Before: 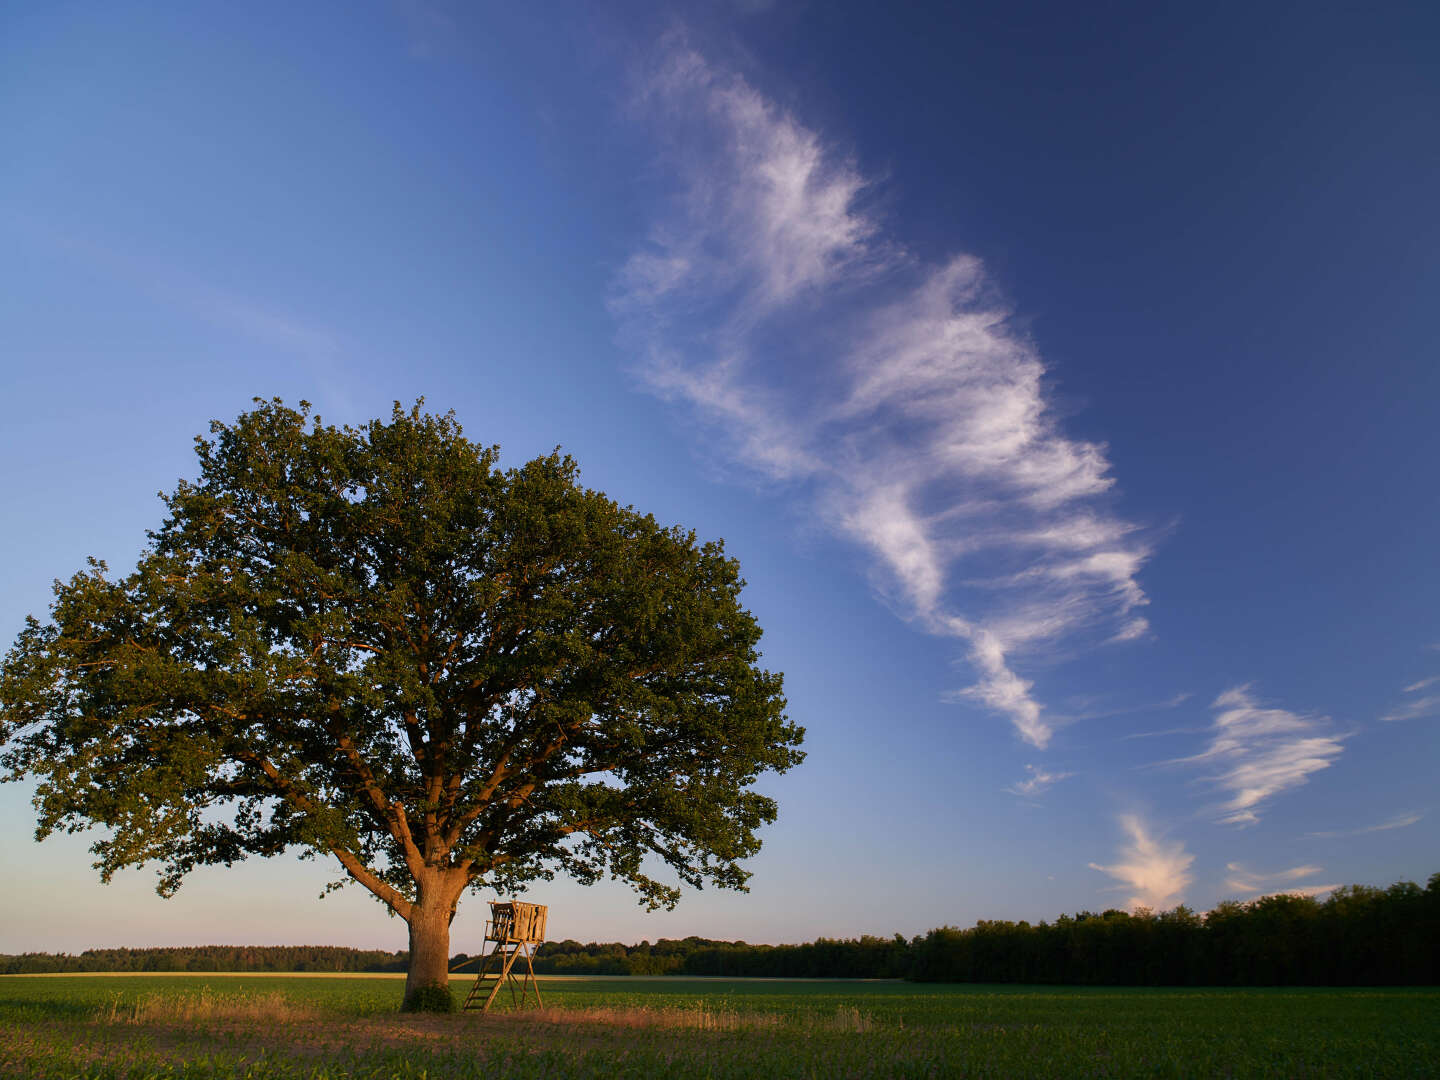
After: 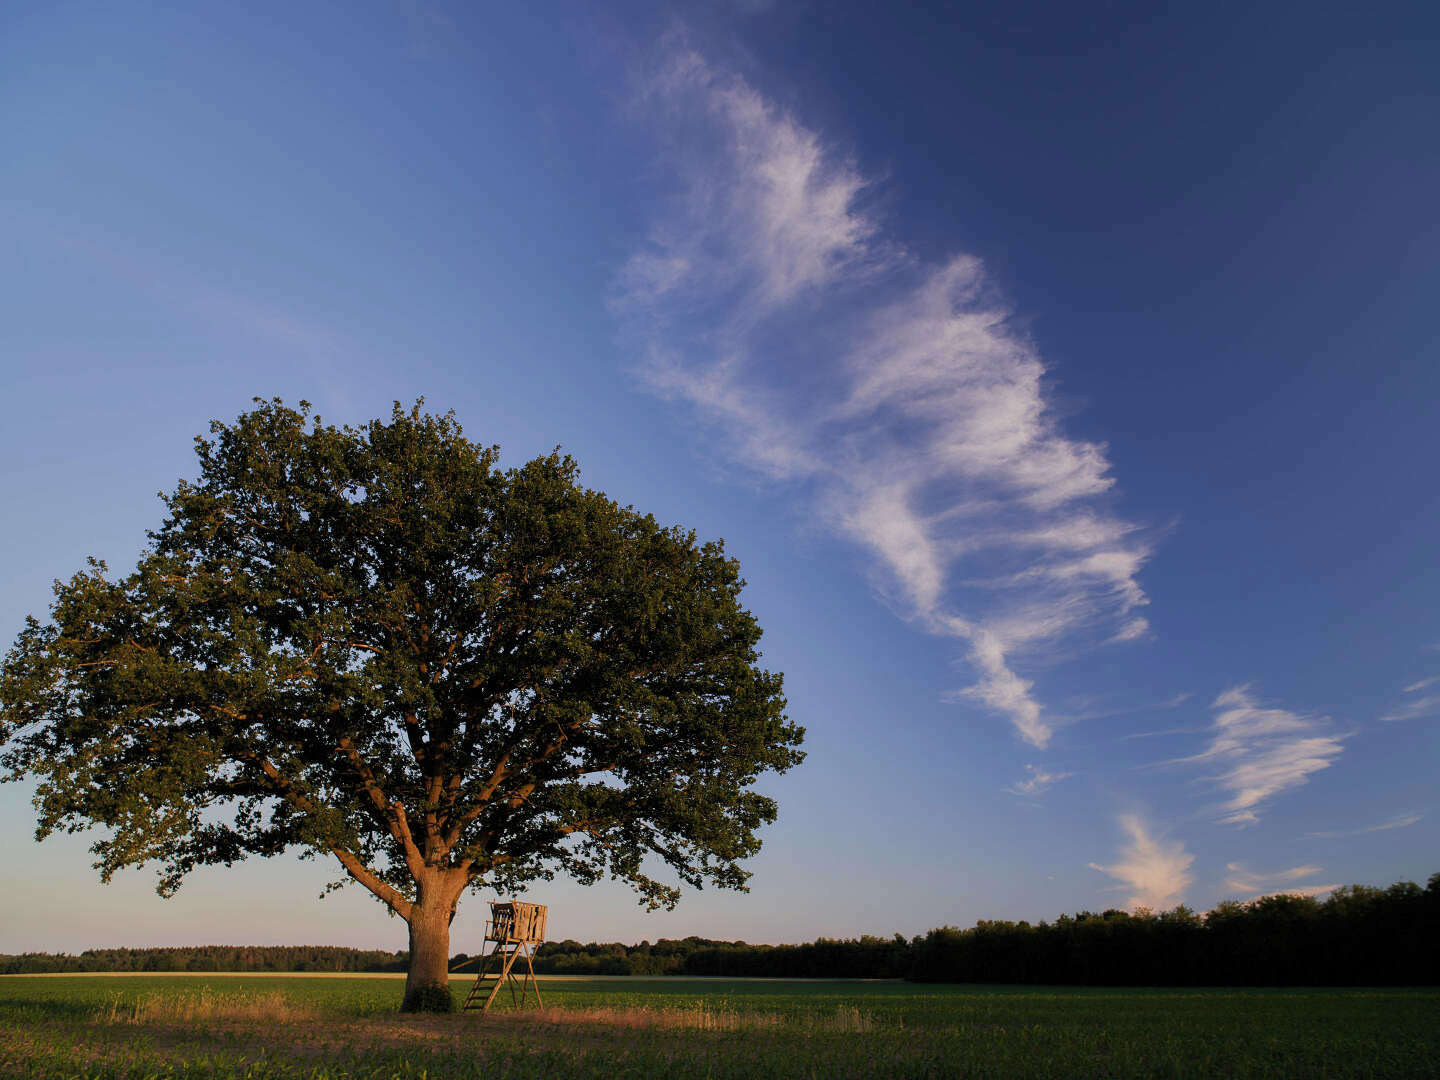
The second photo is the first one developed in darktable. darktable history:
filmic rgb: black relative exposure -7.65 EV, white relative exposure 4.56 EV, threshold 6 EV, hardness 3.61, color science v5 (2021), contrast in shadows safe, contrast in highlights safe, enable highlight reconstruction true
